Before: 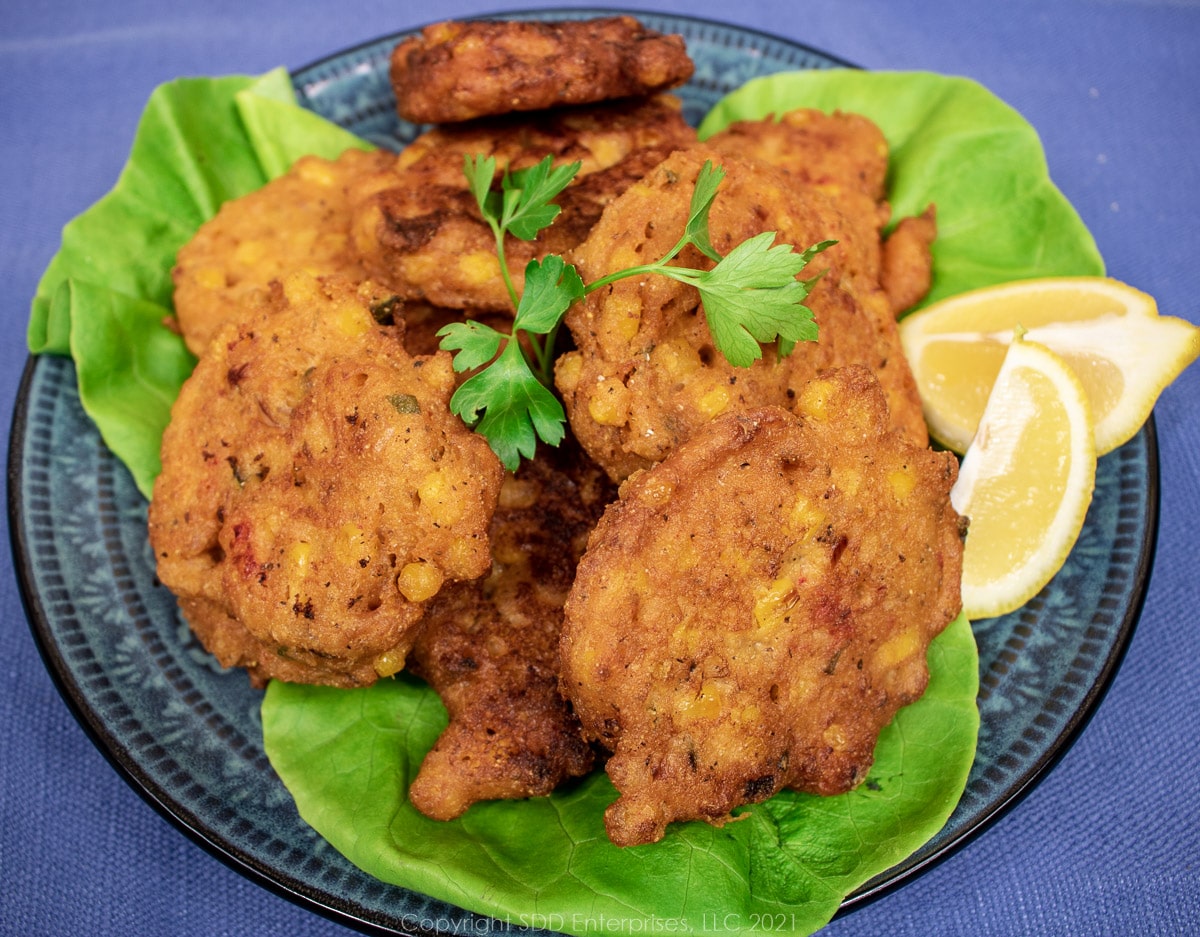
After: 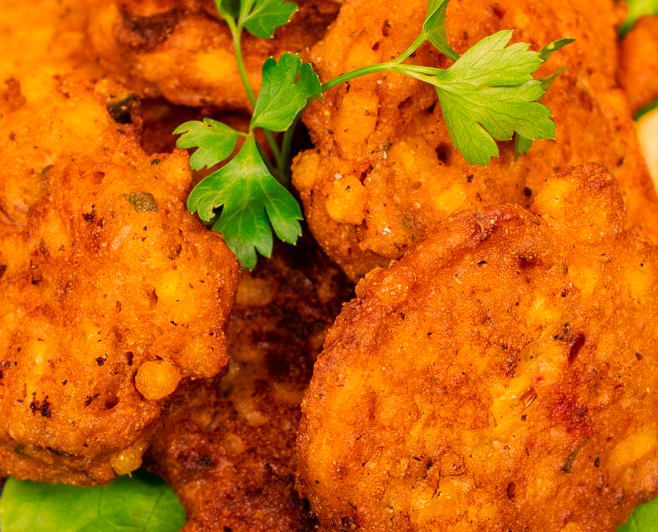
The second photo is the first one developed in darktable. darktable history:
crop and rotate: left 21.997%, top 21.559%, right 23.122%, bottom 21.577%
color correction: highlights a* 21.58, highlights b* 22.37
